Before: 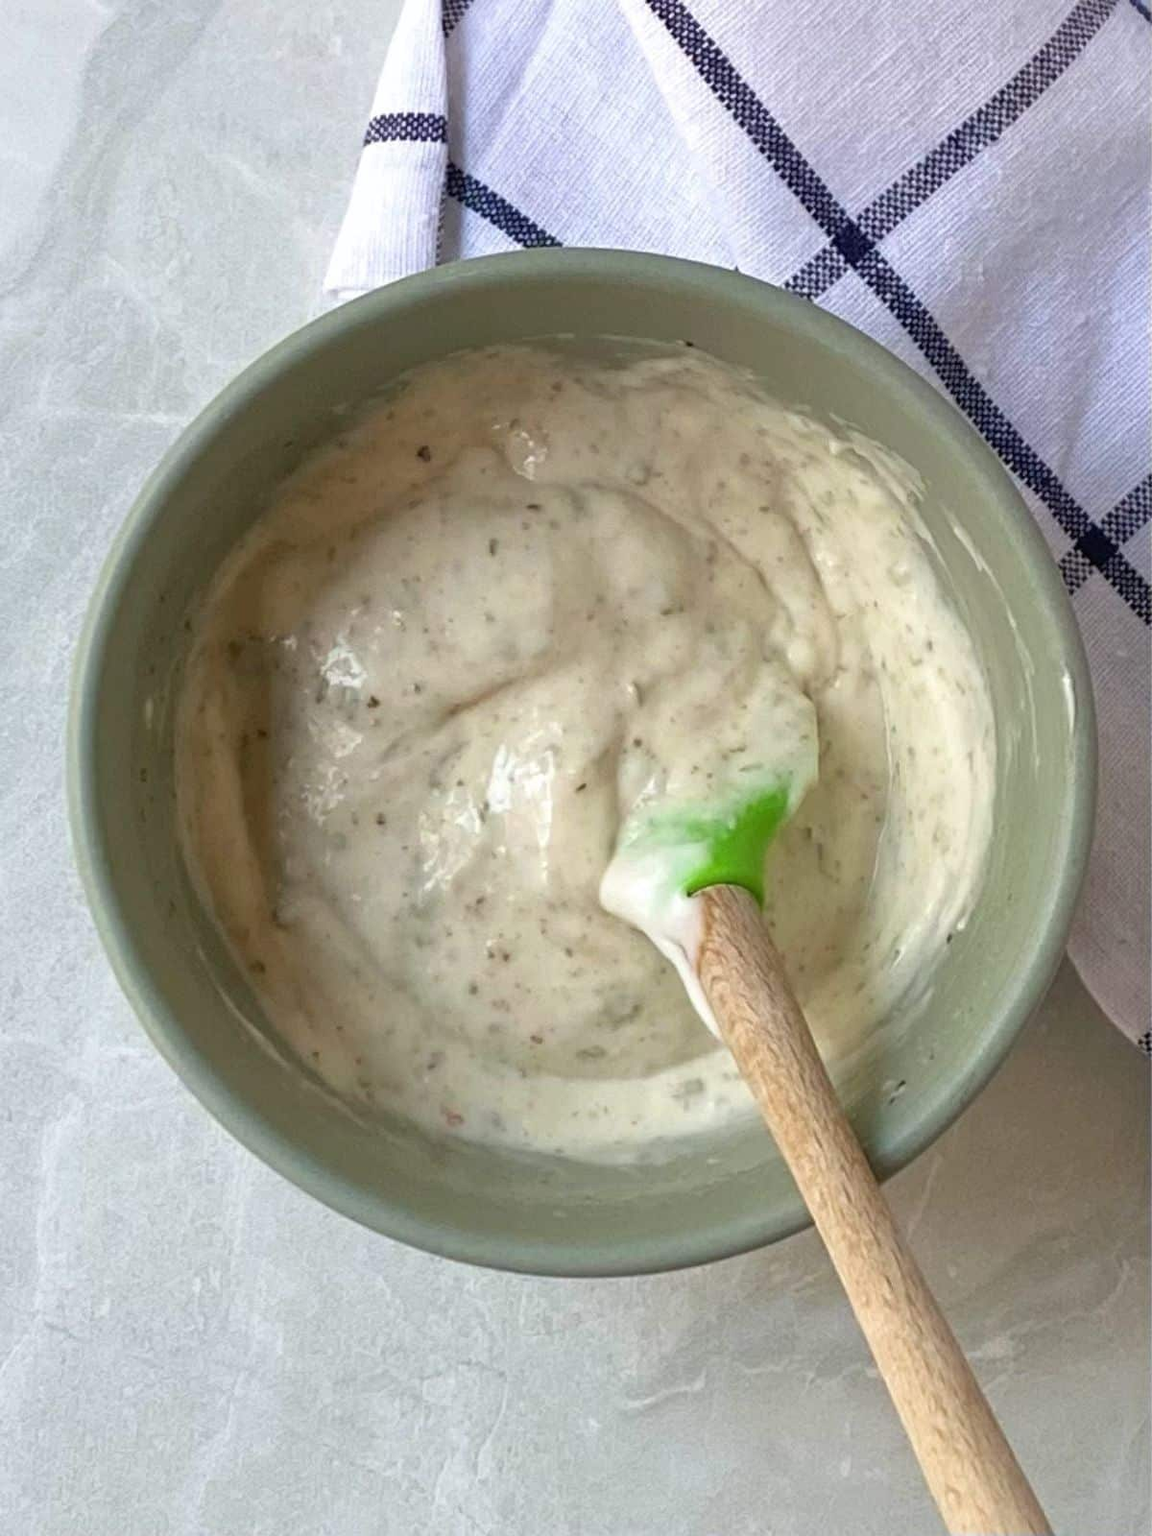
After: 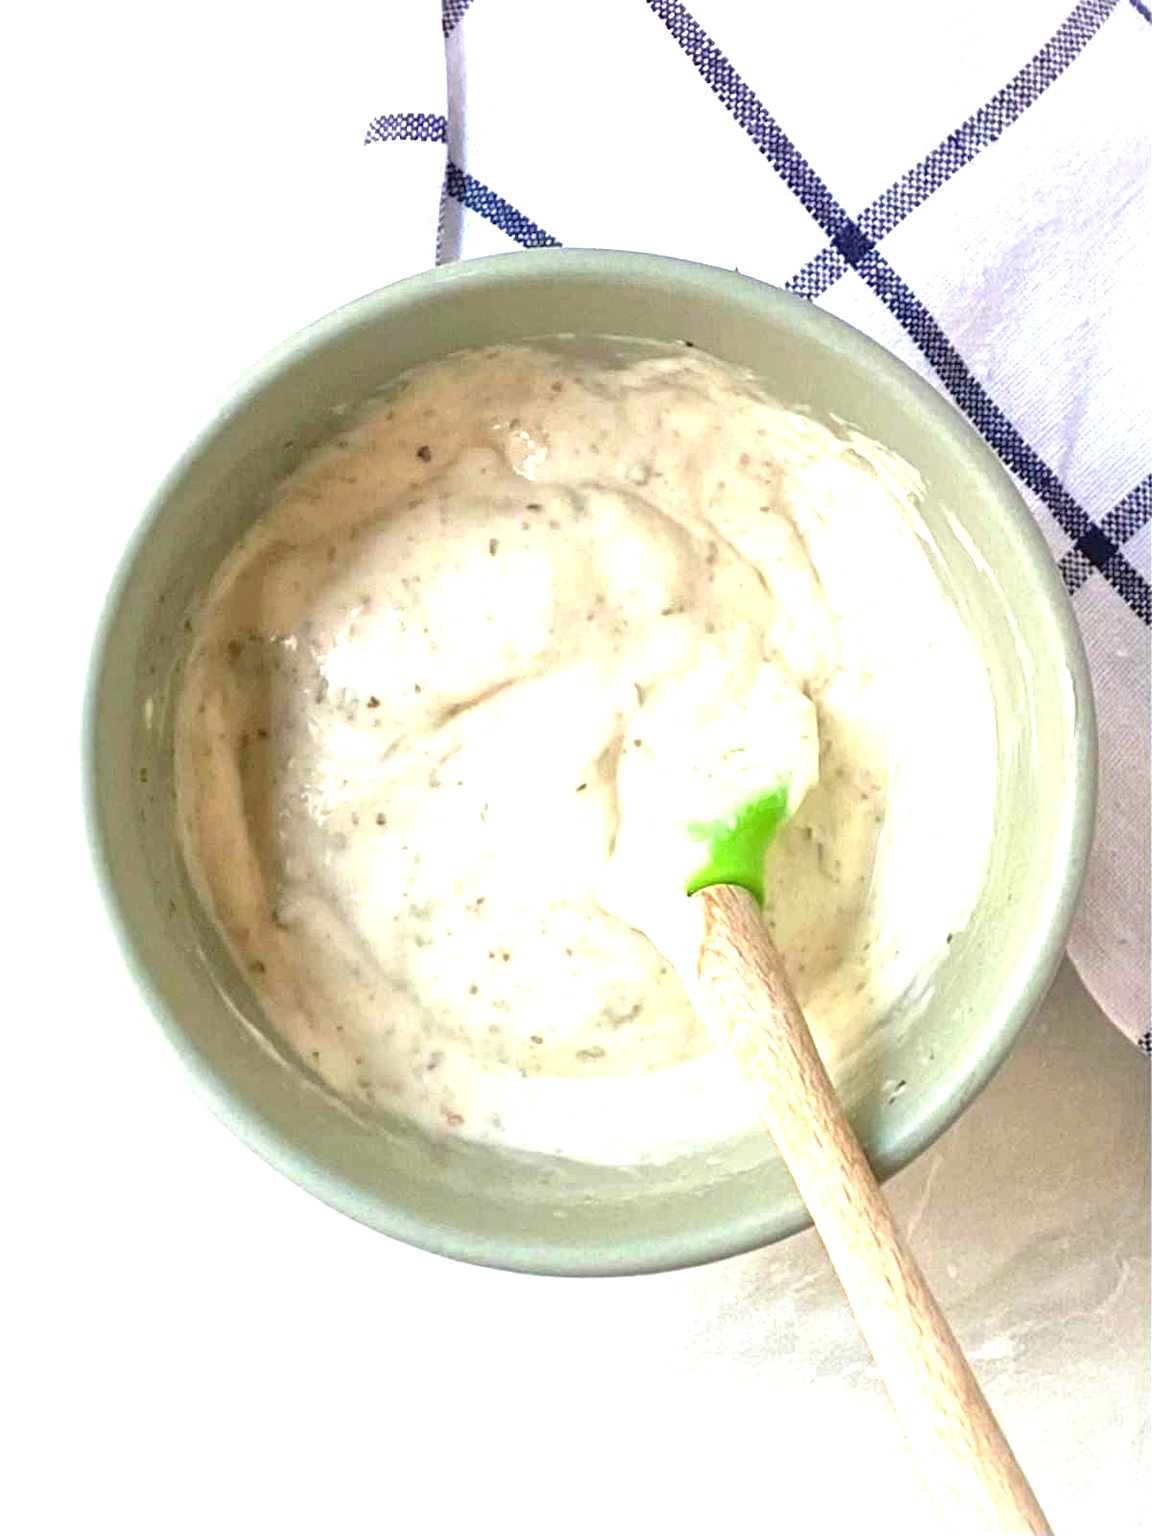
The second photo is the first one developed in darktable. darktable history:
local contrast: mode bilateral grid, contrast 21, coarseness 50, detail 120%, midtone range 0.2
exposure: black level correction 0, exposure 1.482 EV, compensate exposure bias true, compensate highlight preservation false
